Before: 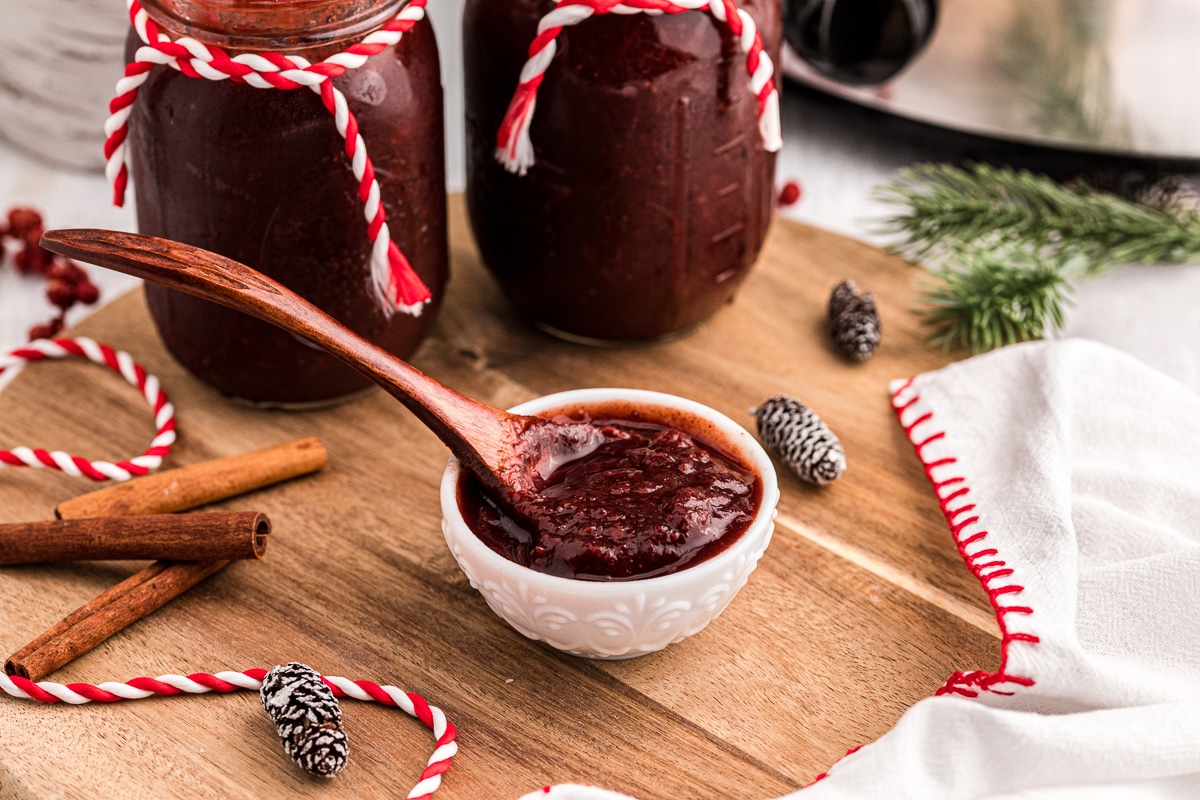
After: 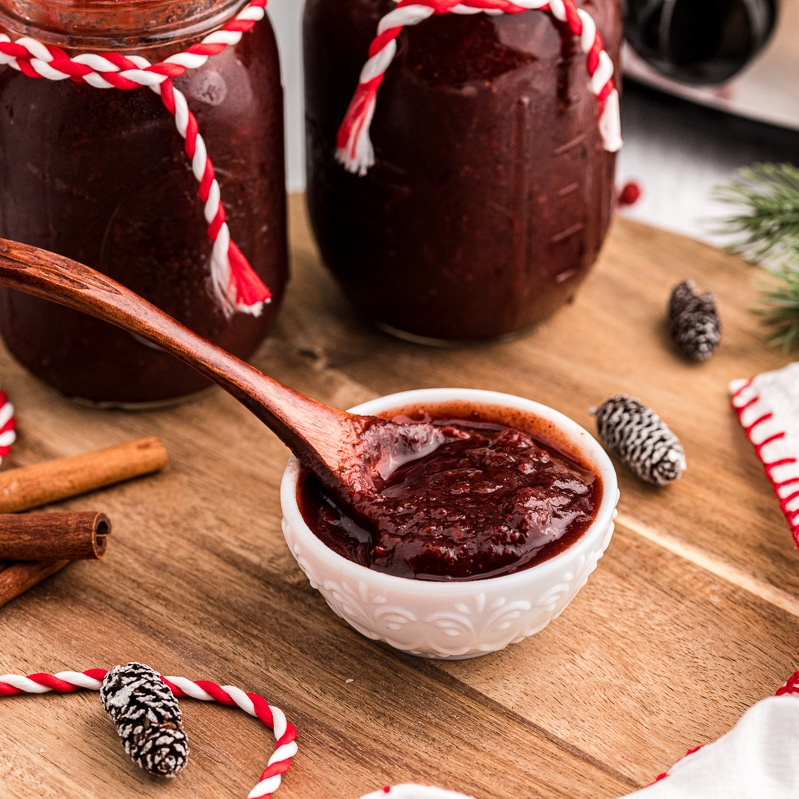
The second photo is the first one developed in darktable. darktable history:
crop and rotate: left 13.409%, right 19.924%
exposure: compensate highlight preservation false
